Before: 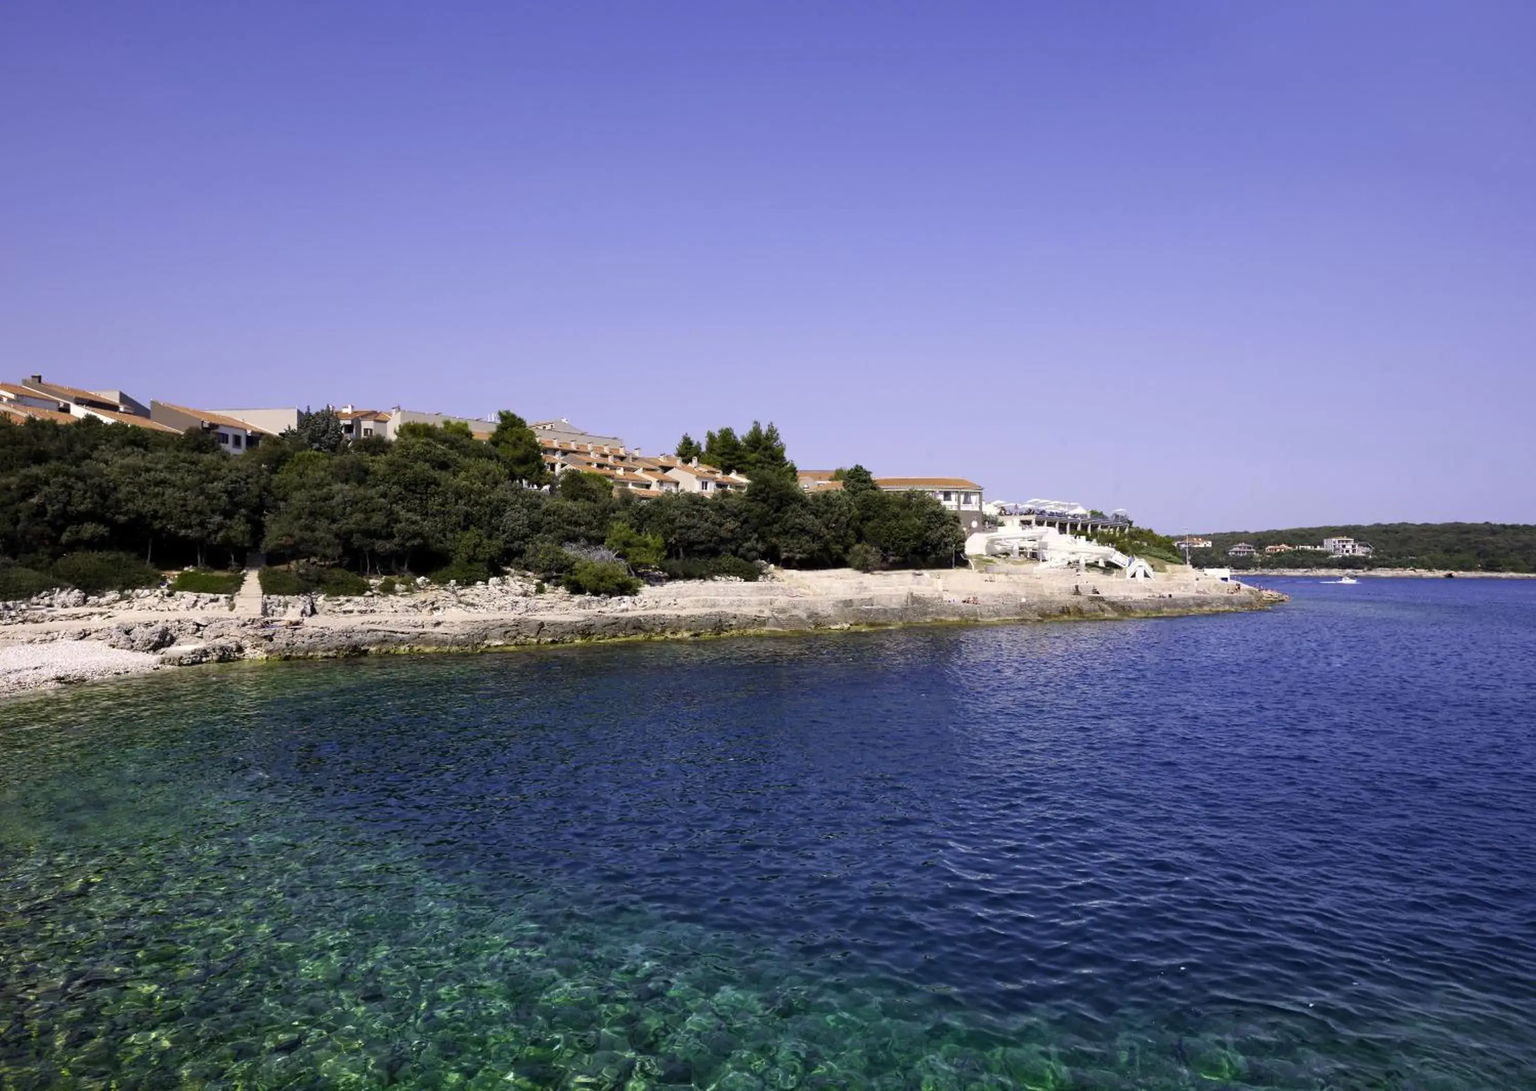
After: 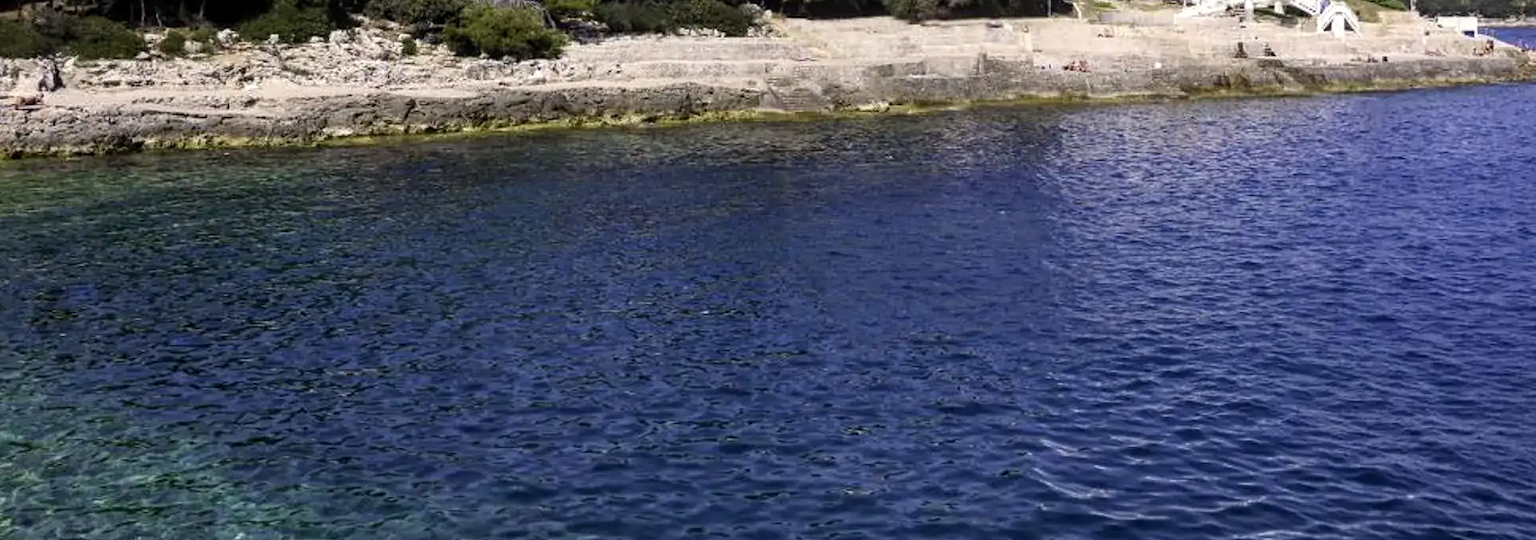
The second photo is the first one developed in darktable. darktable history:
local contrast: on, module defaults
crop: left 17.975%, top 51.13%, right 17.444%, bottom 16.847%
